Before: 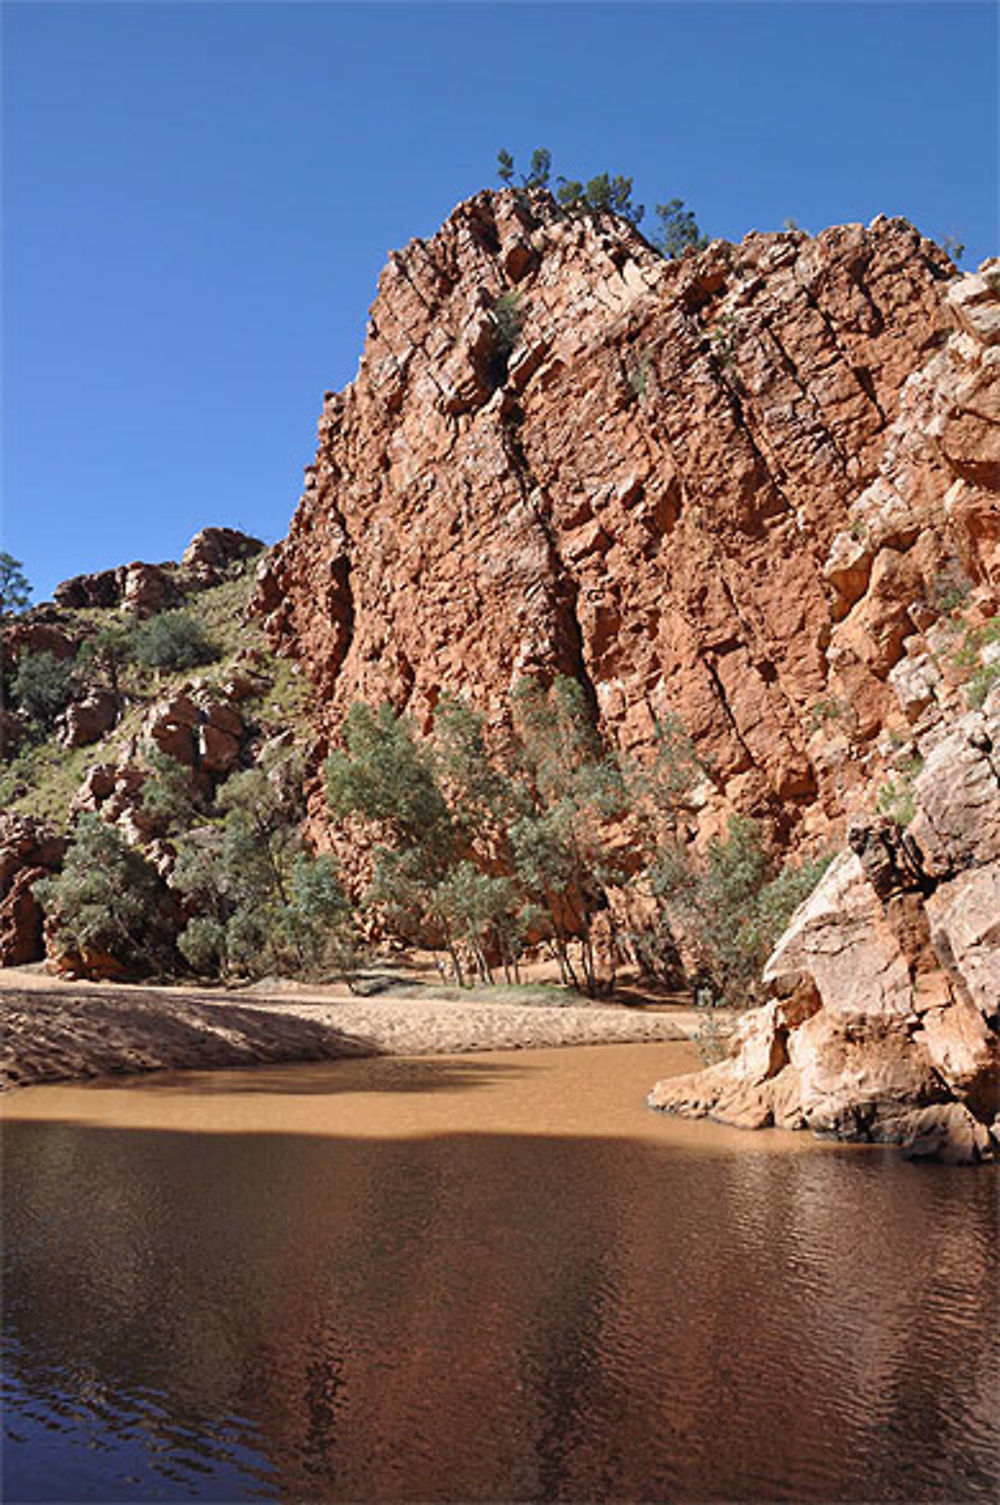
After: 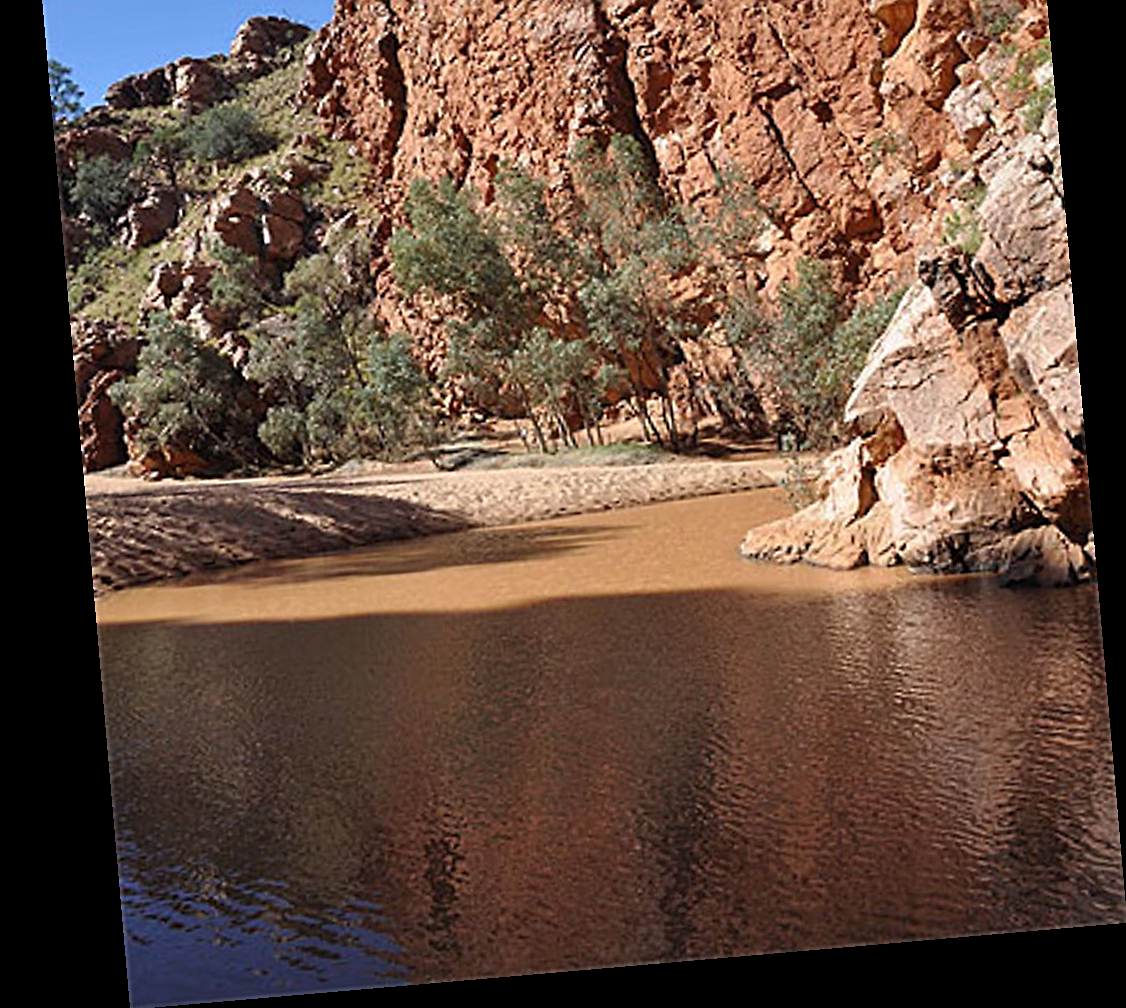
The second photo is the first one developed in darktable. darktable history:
crop and rotate: top 36.435%
sharpen: on, module defaults
rotate and perspective: rotation -4.98°, automatic cropping off
